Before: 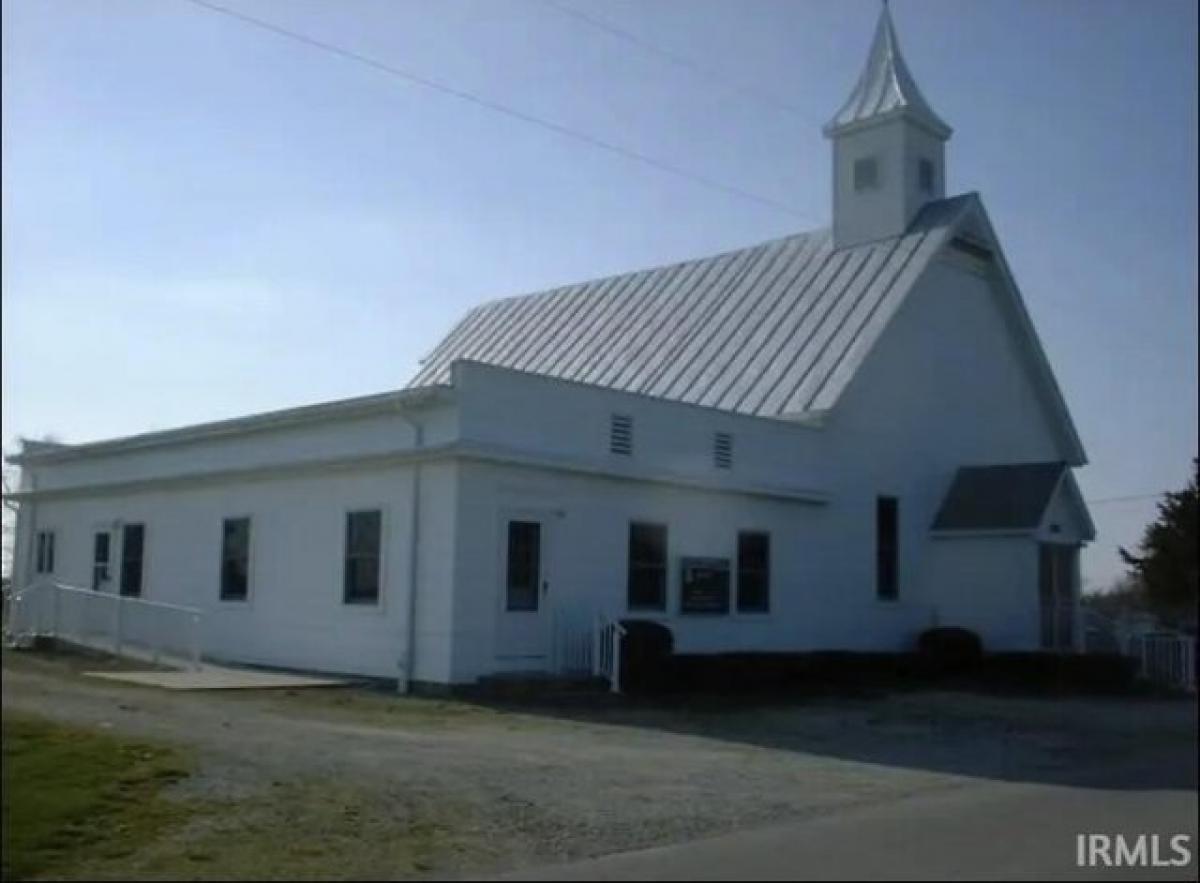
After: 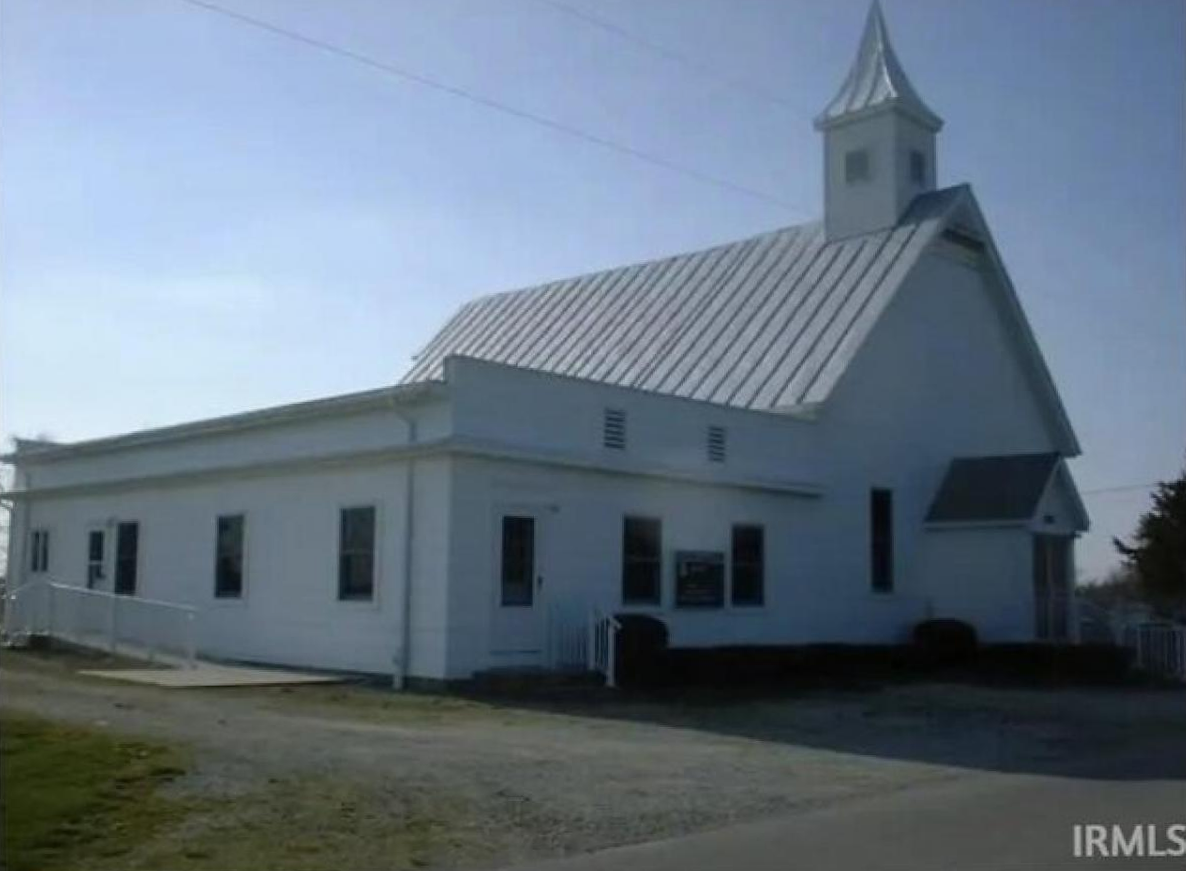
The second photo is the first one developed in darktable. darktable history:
tone equalizer: on, module defaults
rotate and perspective: rotation -0.45°, automatic cropping original format, crop left 0.008, crop right 0.992, crop top 0.012, crop bottom 0.988
